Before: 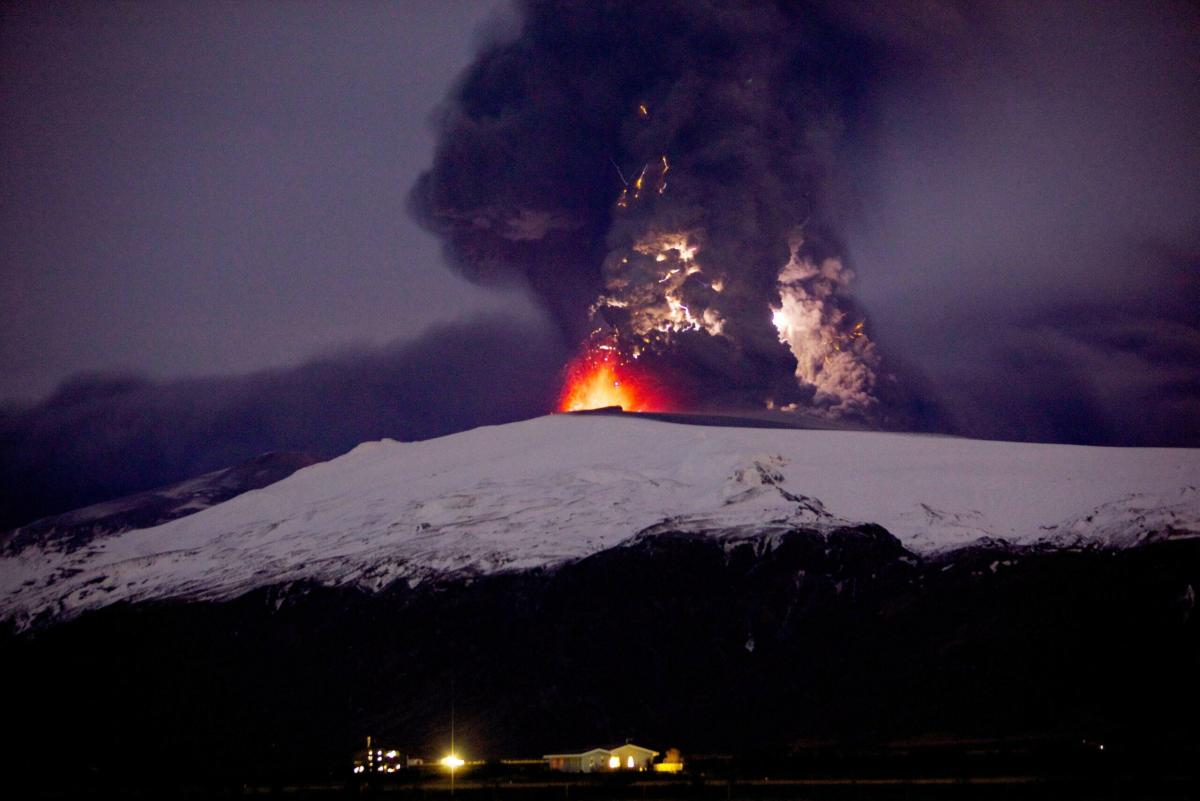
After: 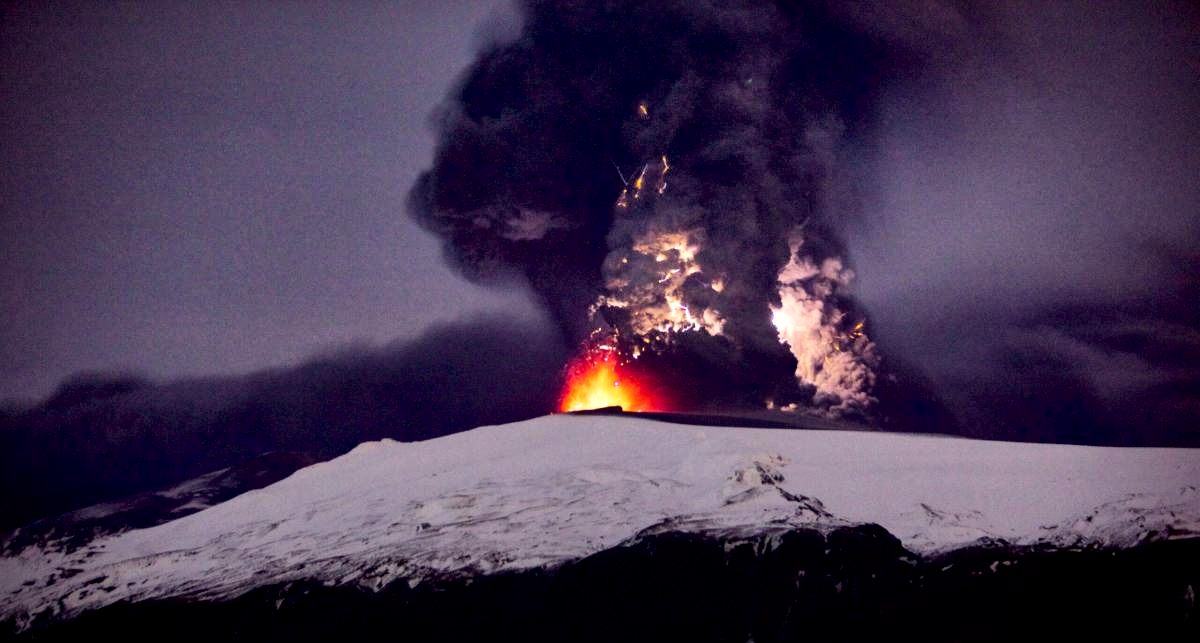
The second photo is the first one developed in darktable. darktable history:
color balance rgb: shadows lift › hue 85.2°, perceptual saturation grading › global saturation 19.968%
local contrast: mode bilateral grid, contrast 45, coarseness 70, detail 216%, midtone range 0.2
crop: bottom 19.617%
